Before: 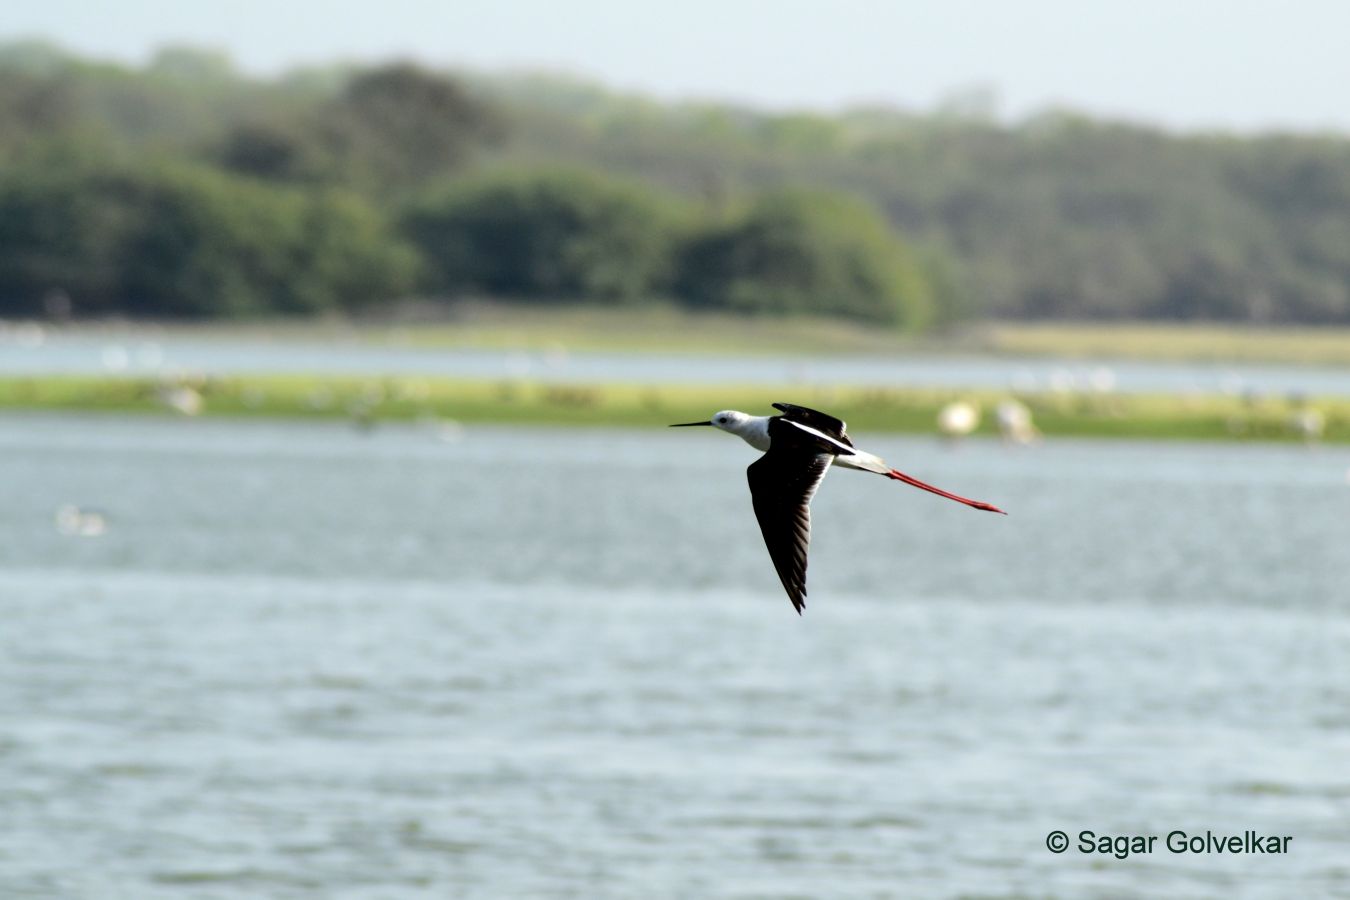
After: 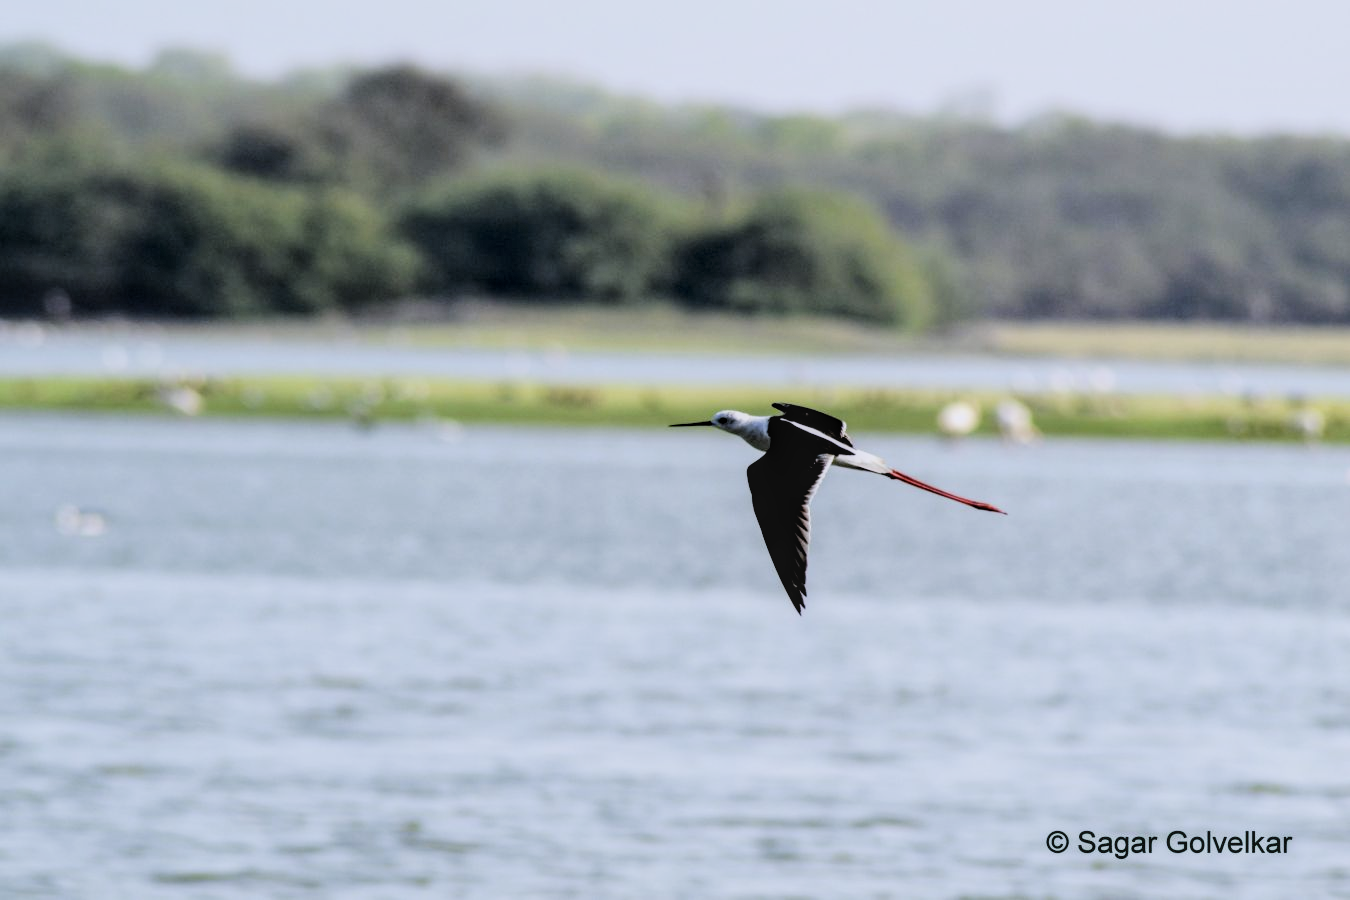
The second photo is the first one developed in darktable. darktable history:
local contrast: on, module defaults
white balance: red 1.004, blue 1.096
color zones: curves: ch0 [(0.068, 0.464) (0.25, 0.5) (0.48, 0.508) (0.75, 0.536) (0.886, 0.476) (0.967, 0.456)]; ch1 [(0.066, 0.456) (0.25, 0.5) (0.616, 0.508) (0.746, 0.56) (0.934, 0.444)]
filmic rgb: black relative exposure -5 EV, hardness 2.88, contrast 1.3, highlights saturation mix -30%
